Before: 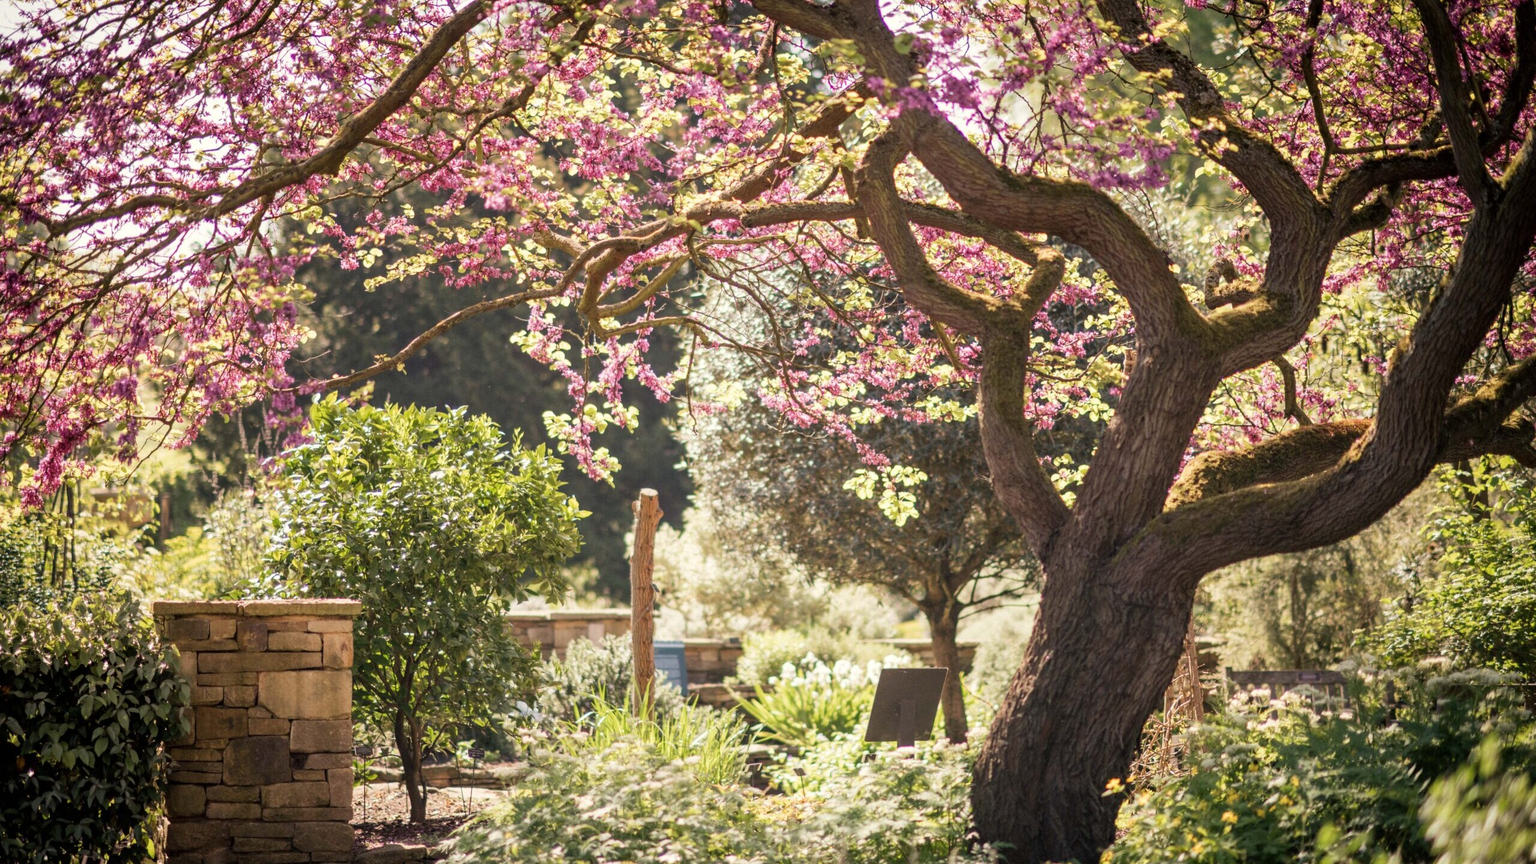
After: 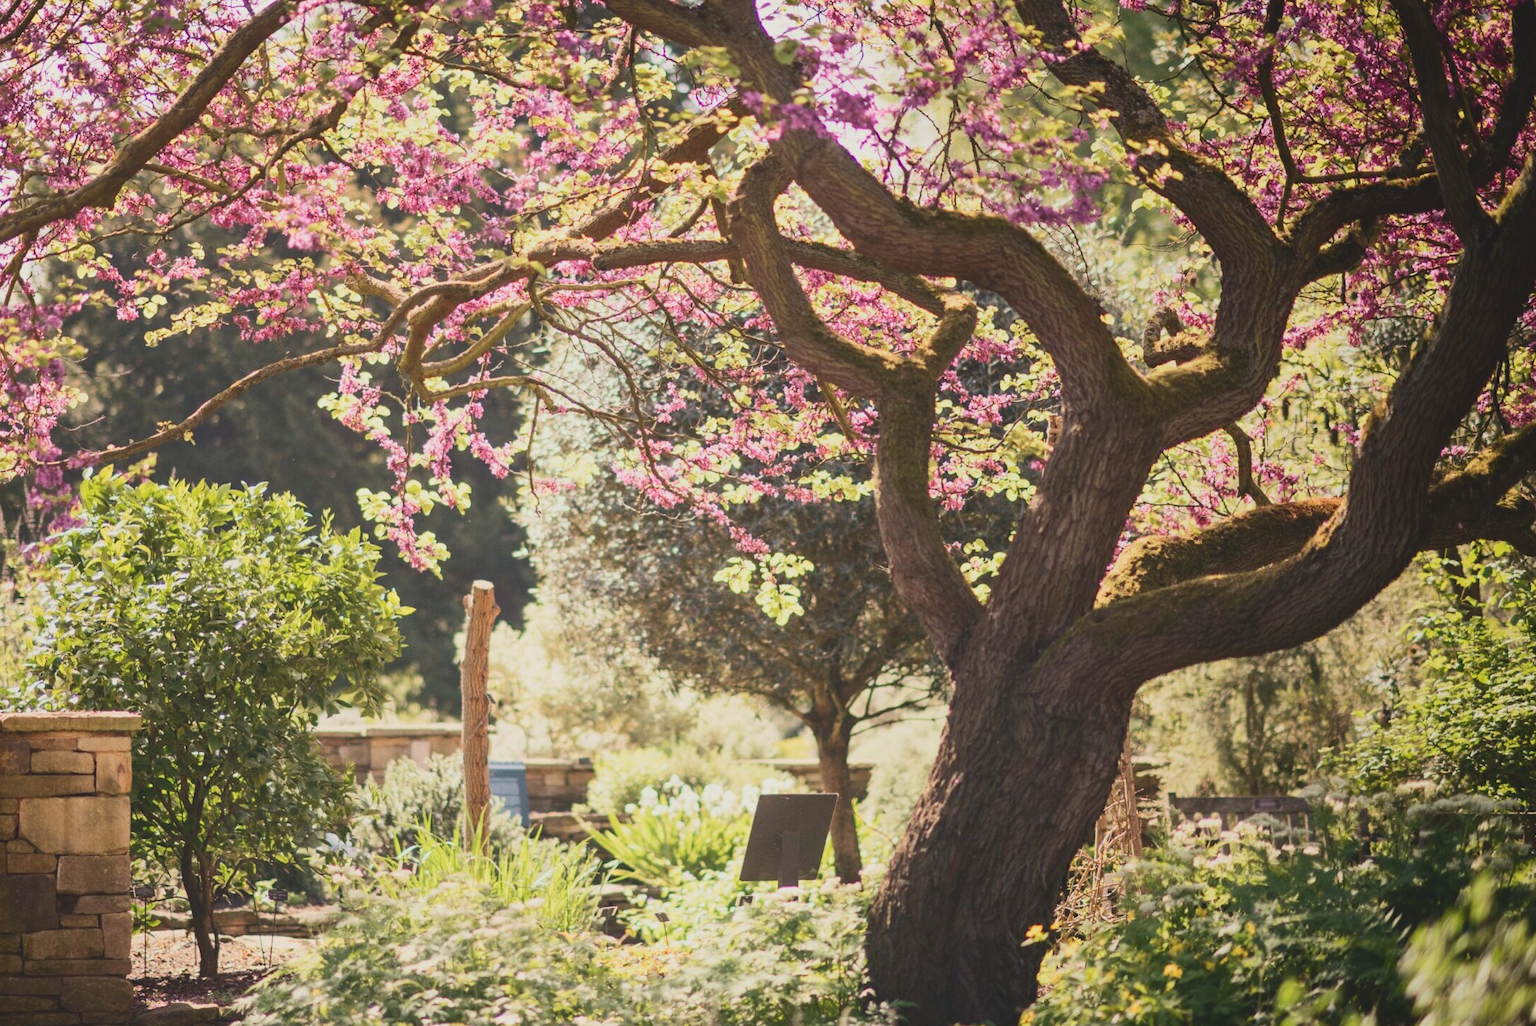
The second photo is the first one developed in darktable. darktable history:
crop: left 15.815%
contrast brightness saturation: contrast 0.222
exposure: black level correction -0.007, exposure 0.07 EV, compensate exposure bias true, compensate highlight preservation false
local contrast: detail 72%
